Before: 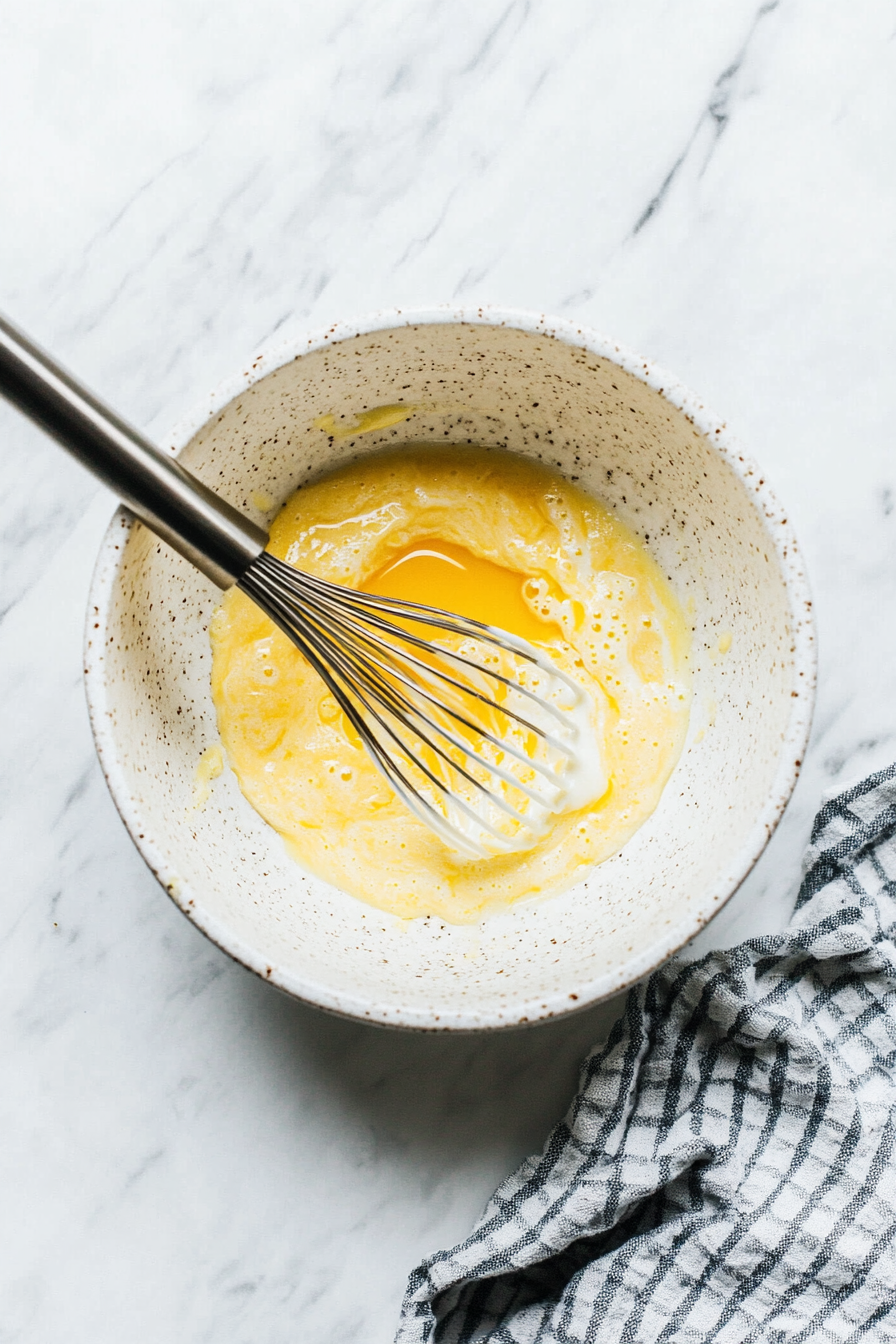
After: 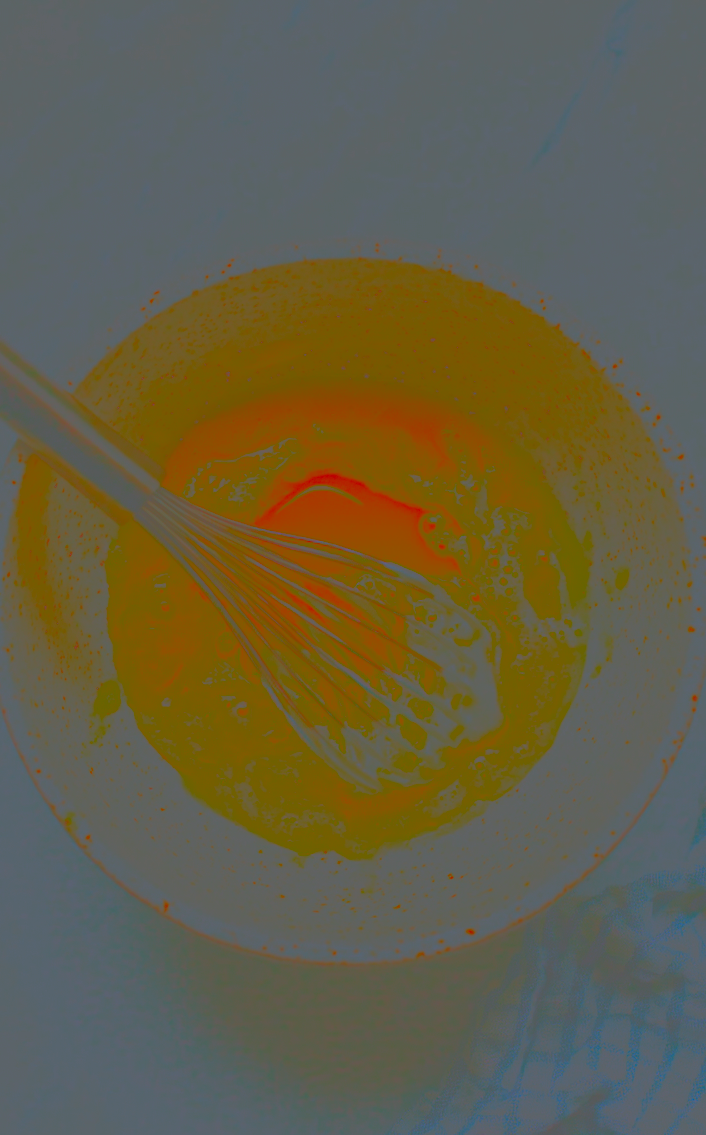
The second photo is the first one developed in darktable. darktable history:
contrast brightness saturation: contrast -0.97, brightness -0.175, saturation 0.736
color zones: curves: ch0 [(0.068, 0.464) (0.25, 0.5) (0.48, 0.508) (0.75, 0.536) (0.886, 0.476) (0.967, 0.456)]; ch1 [(0.066, 0.456) (0.25, 0.5) (0.616, 0.508) (0.746, 0.56) (0.934, 0.444)]
exposure: black level correction 0, exposure 0.865 EV, compensate highlight preservation false
crop: left 11.51%, top 4.903%, right 9.596%, bottom 10.647%
